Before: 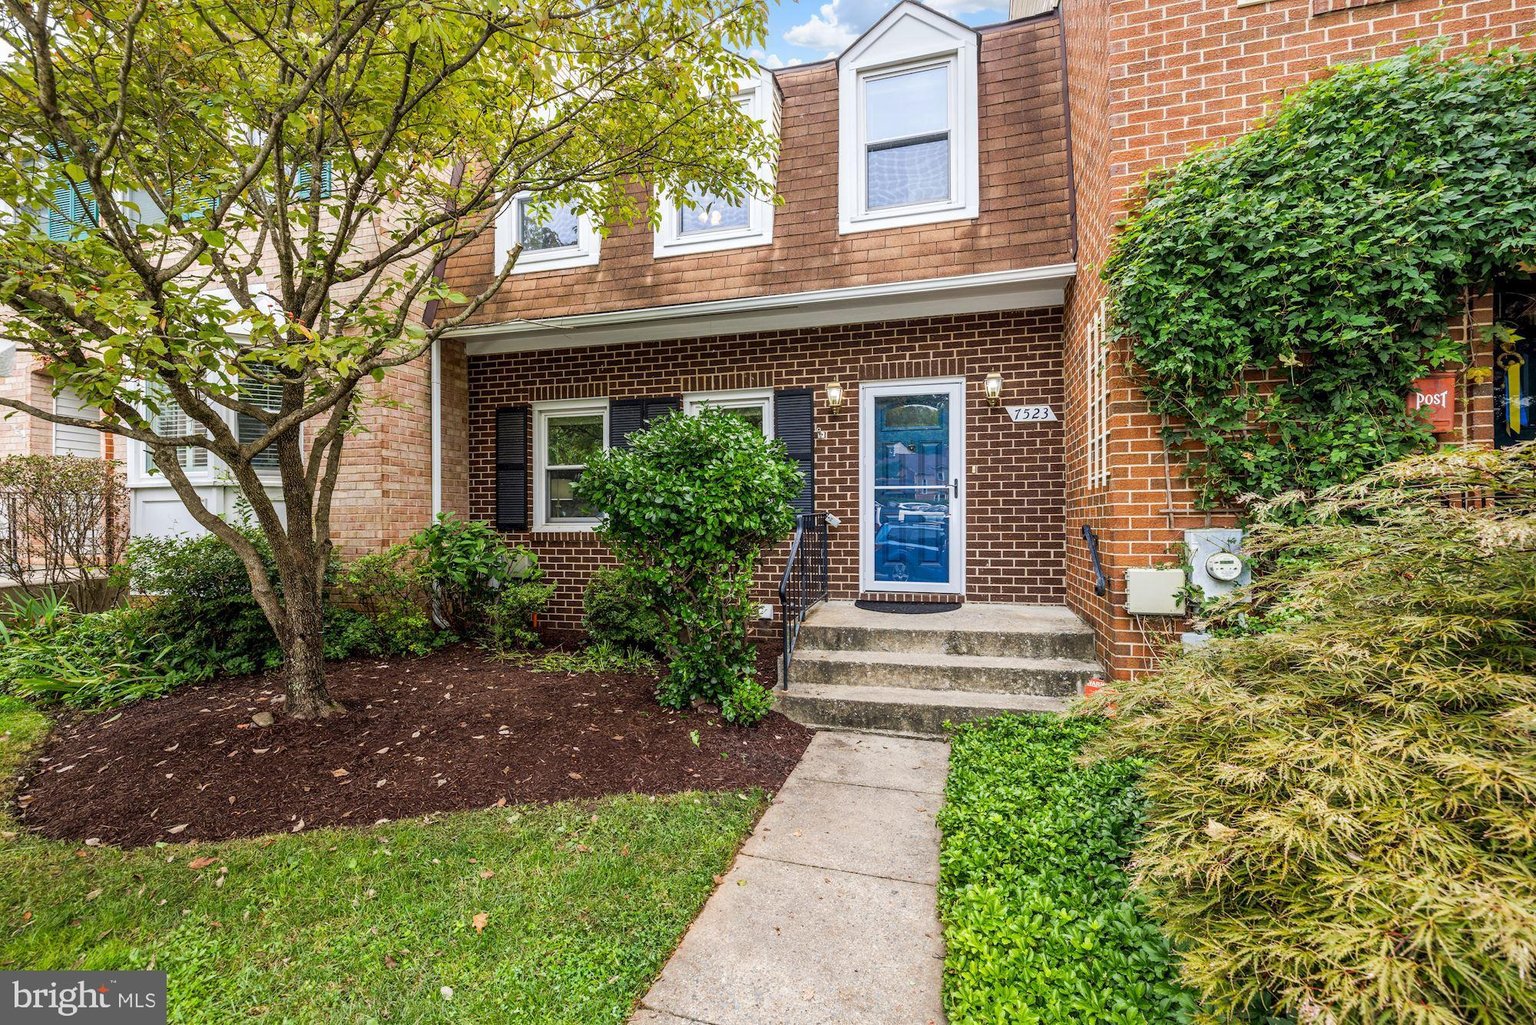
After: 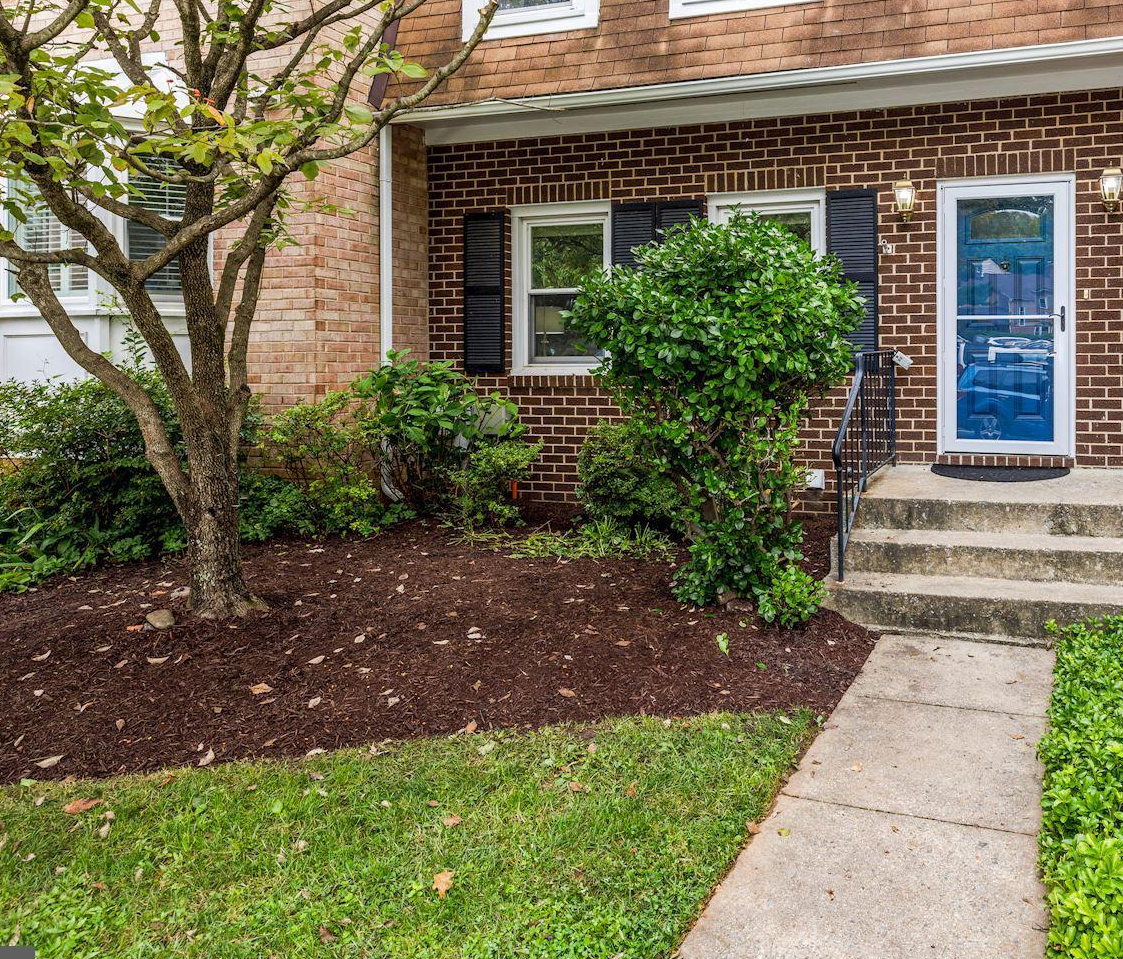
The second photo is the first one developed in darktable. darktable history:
crop: left 9.13%, top 23.82%, right 34.693%, bottom 4.289%
